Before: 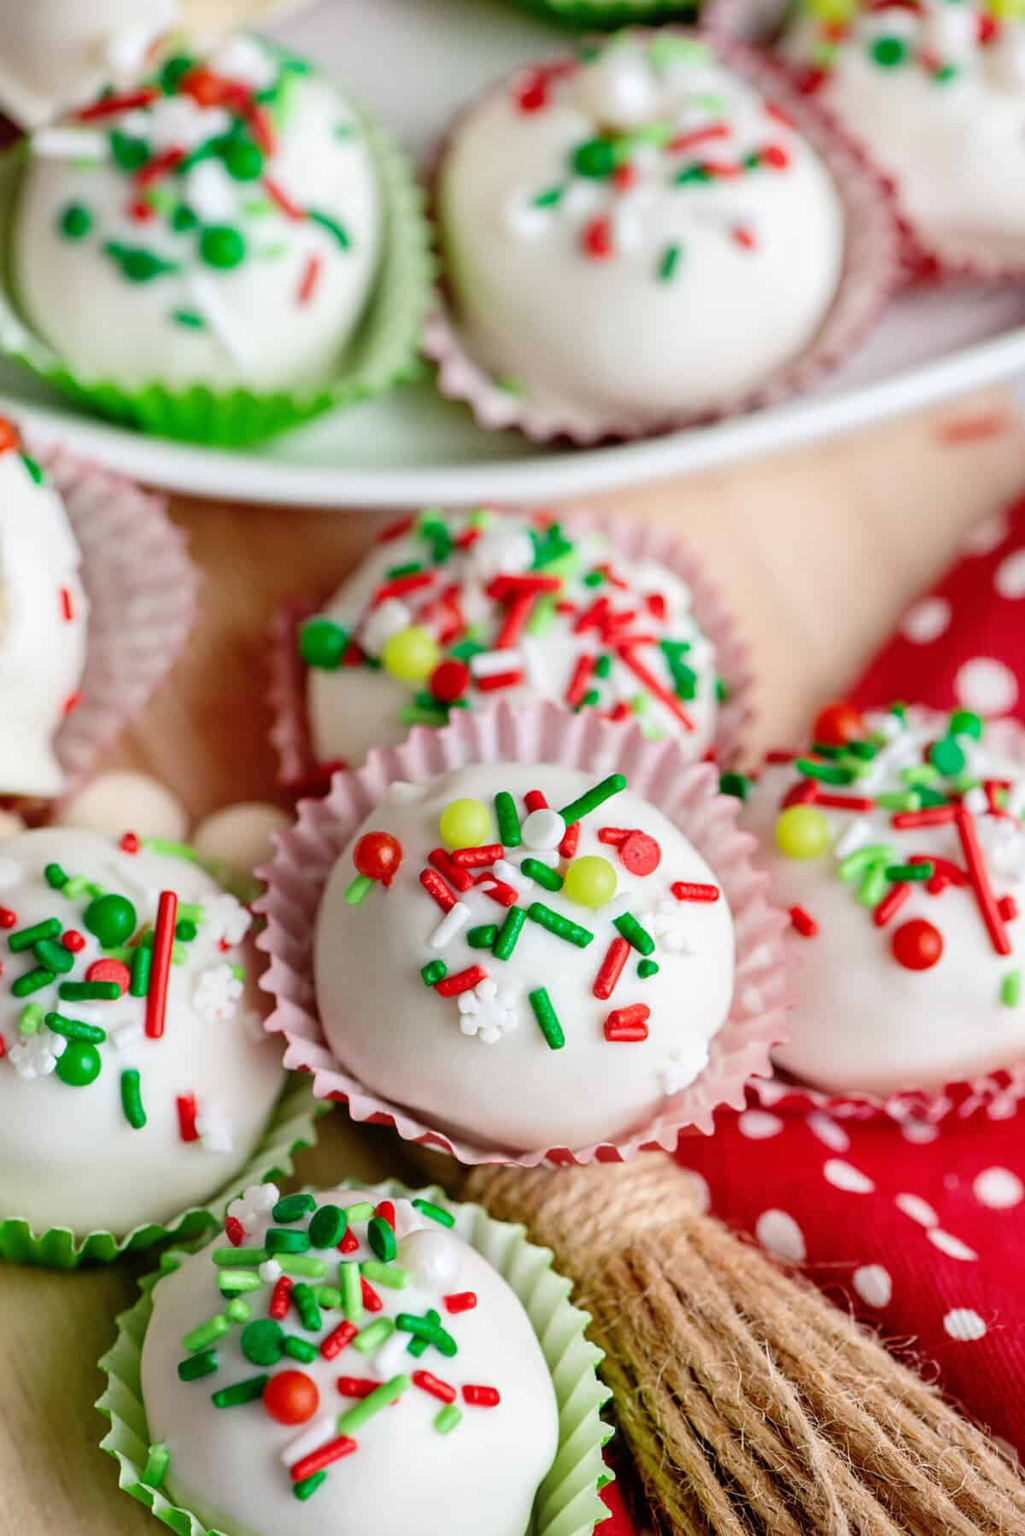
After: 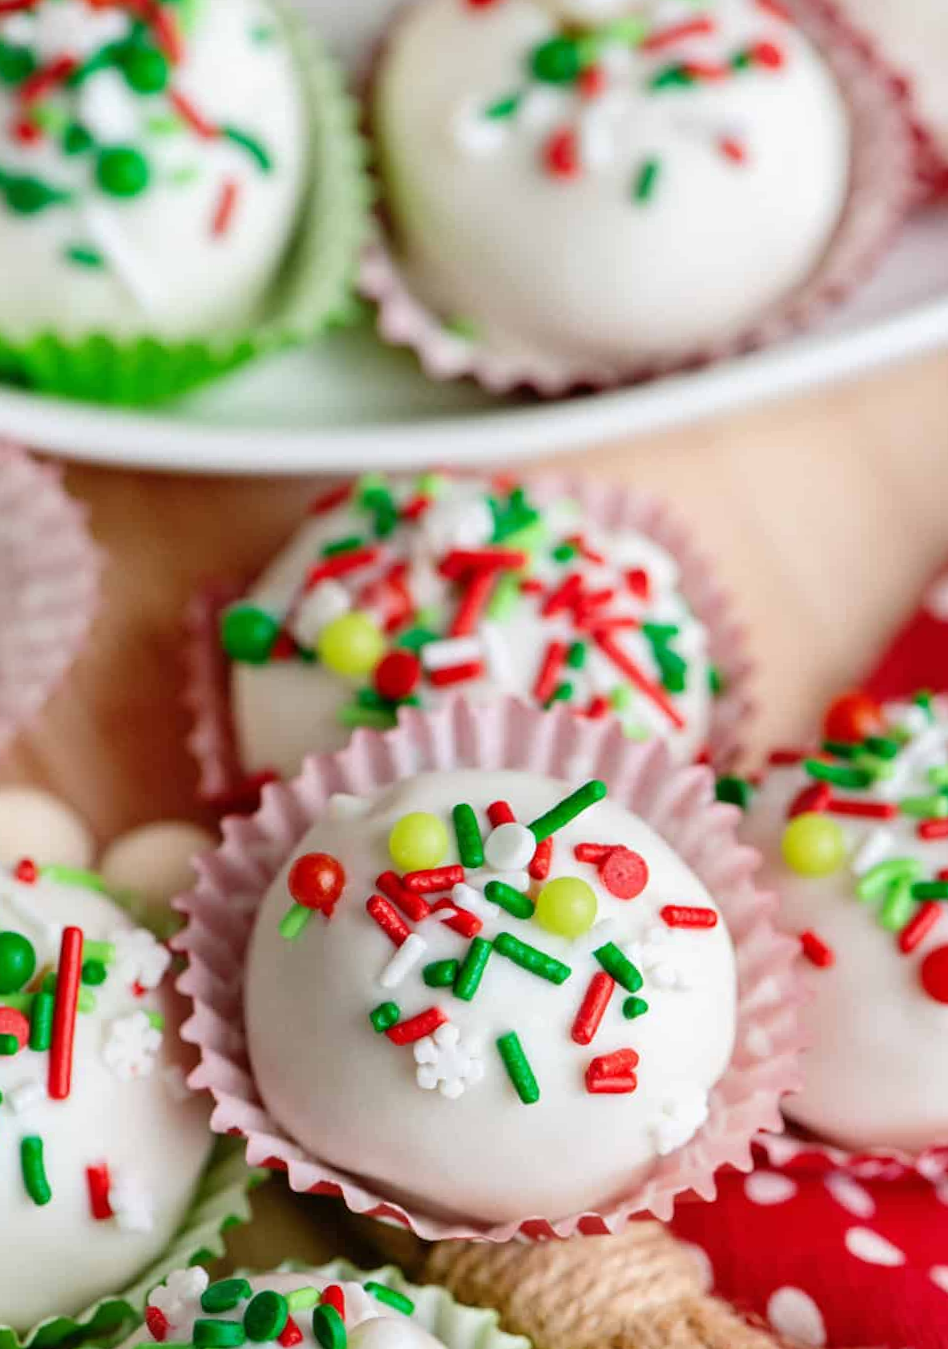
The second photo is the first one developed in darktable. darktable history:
rotate and perspective: rotation -1°, crop left 0.011, crop right 0.989, crop top 0.025, crop bottom 0.975
crop and rotate: left 10.77%, top 5.1%, right 10.41%, bottom 16.76%
